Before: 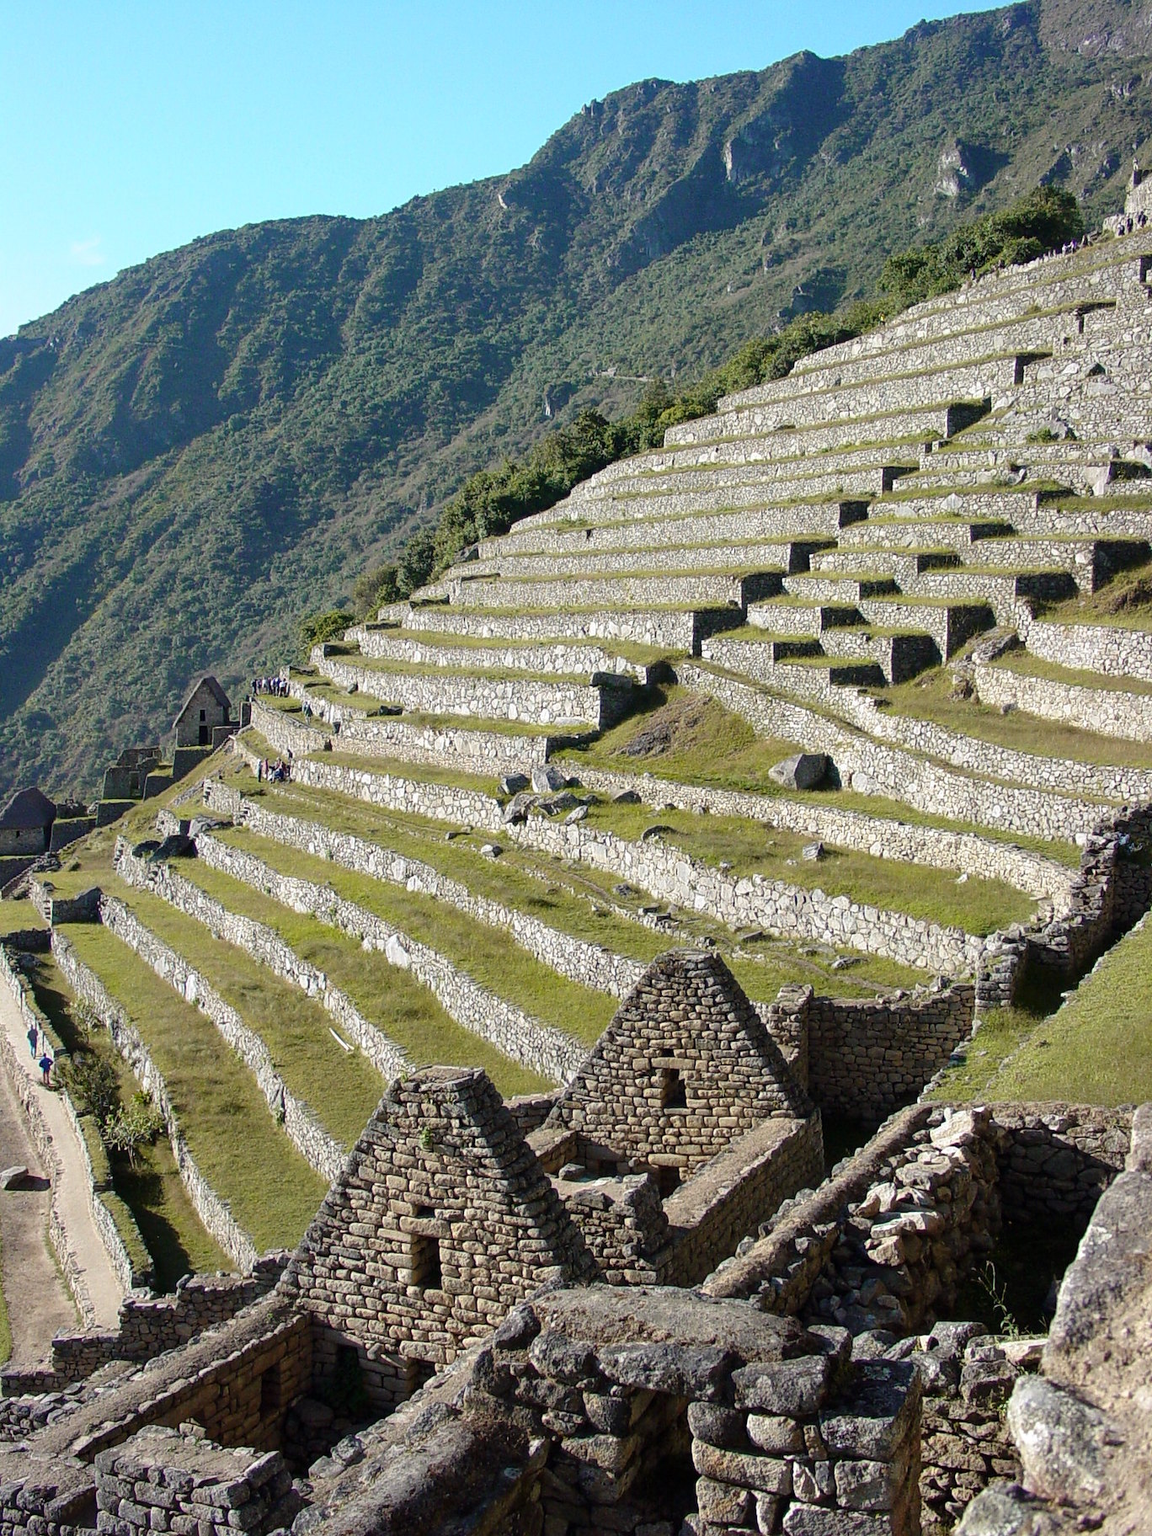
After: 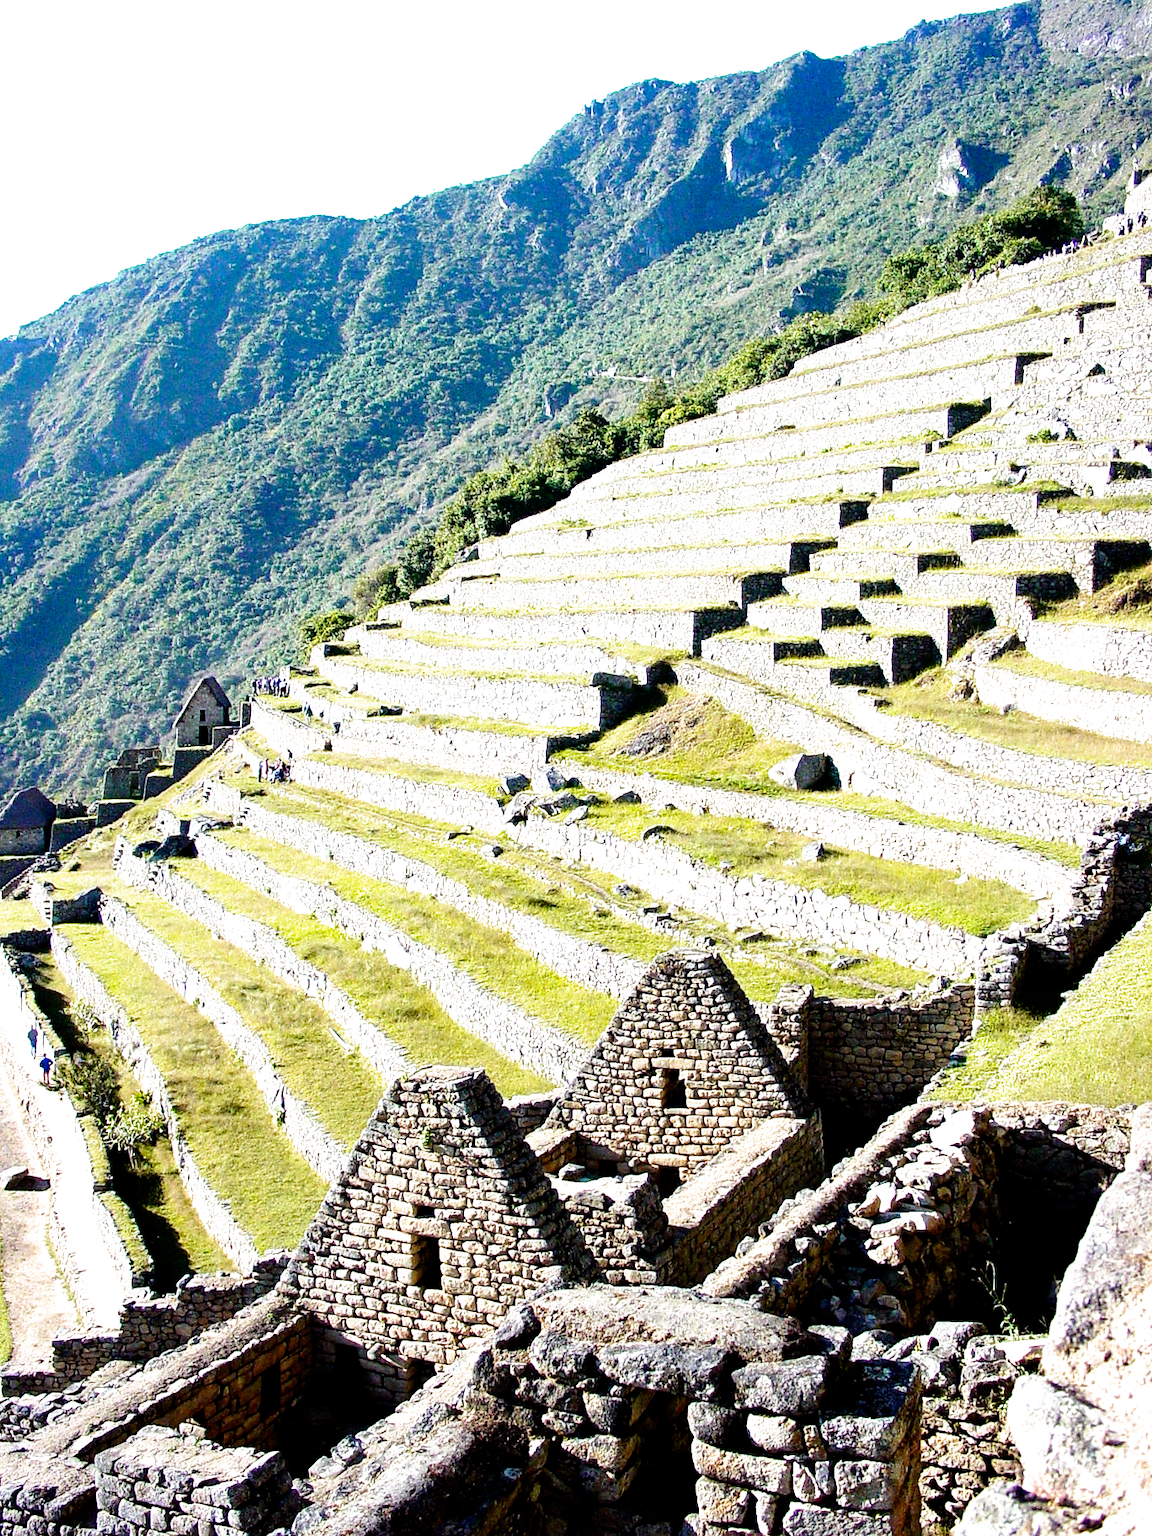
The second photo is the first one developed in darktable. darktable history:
exposure: black level correction 0, exposure 1.2 EV, compensate highlight preservation false
white balance: red 0.98, blue 1.034
filmic rgb: black relative exposure -5.5 EV, white relative exposure 2.5 EV, threshold 3 EV, target black luminance 0%, hardness 4.51, latitude 67.35%, contrast 1.453, shadows ↔ highlights balance -3.52%, preserve chrominance no, color science v4 (2020), contrast in shadows soft, enable highlight reconstruction true
